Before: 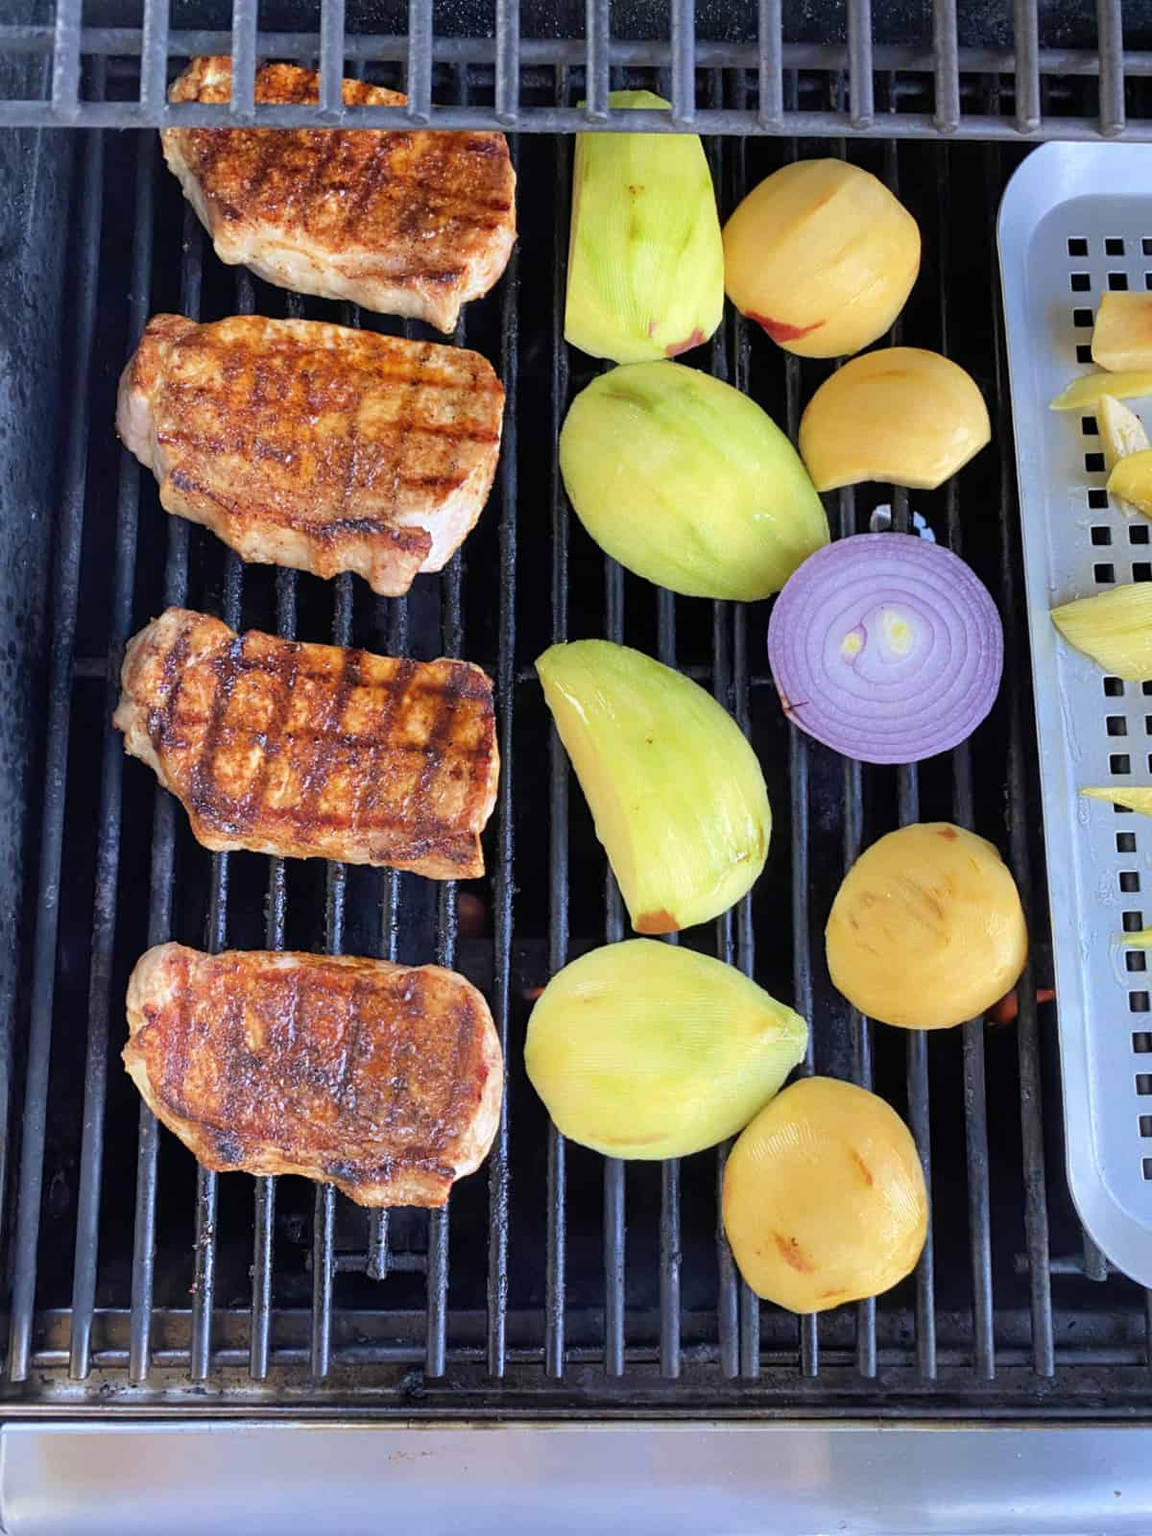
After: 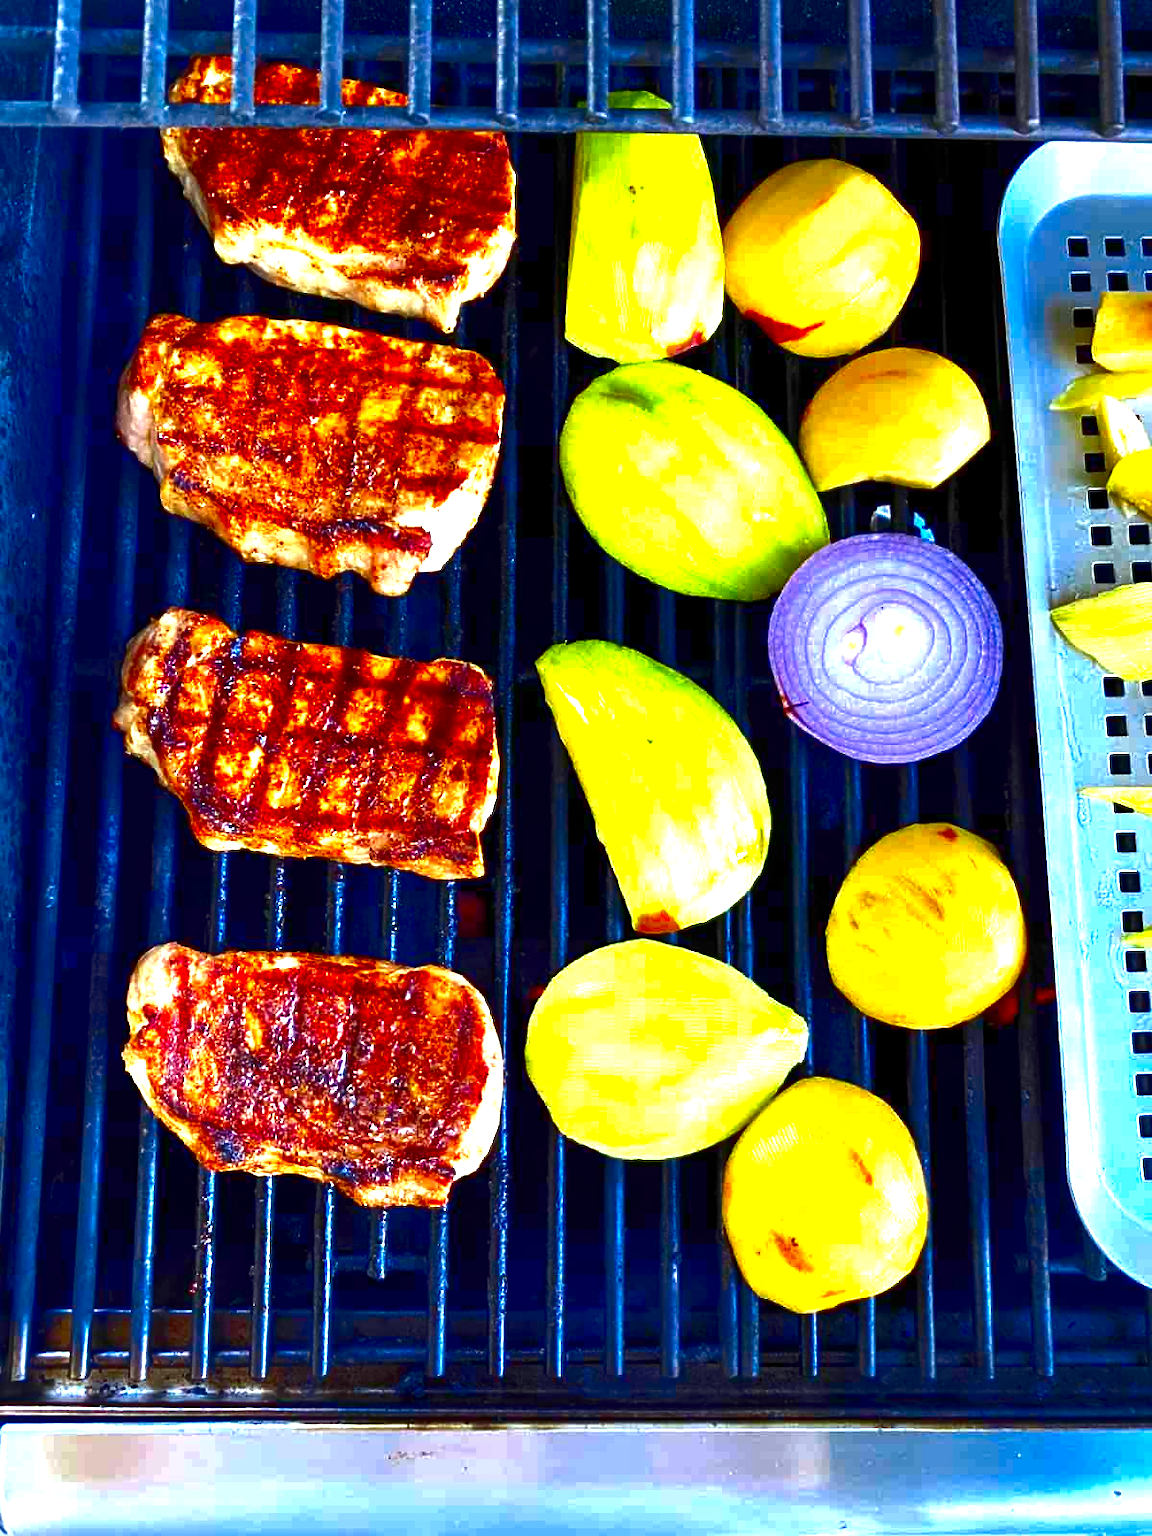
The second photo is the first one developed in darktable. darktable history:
shadows and highlights: shadows 25.66, highlights -24.16
contrast brightness saturation: brightness -0.99, saturation 0.995
tone equalizer: -7 EV 0.154 EV, -6 EV 0.583 EV, -5 EV 1.17 EV, -4 EV 1.29 EV, -3 EV 1.14 EV, -2 EV 0.6 EV, -1 EV 0.15 EV
exposure: black level correction 0, exposure 1.098 EV, compensate exposure bias true, compensate highlight preservation false
color correction: highlights a* -8.09, highlights b* 3.23
